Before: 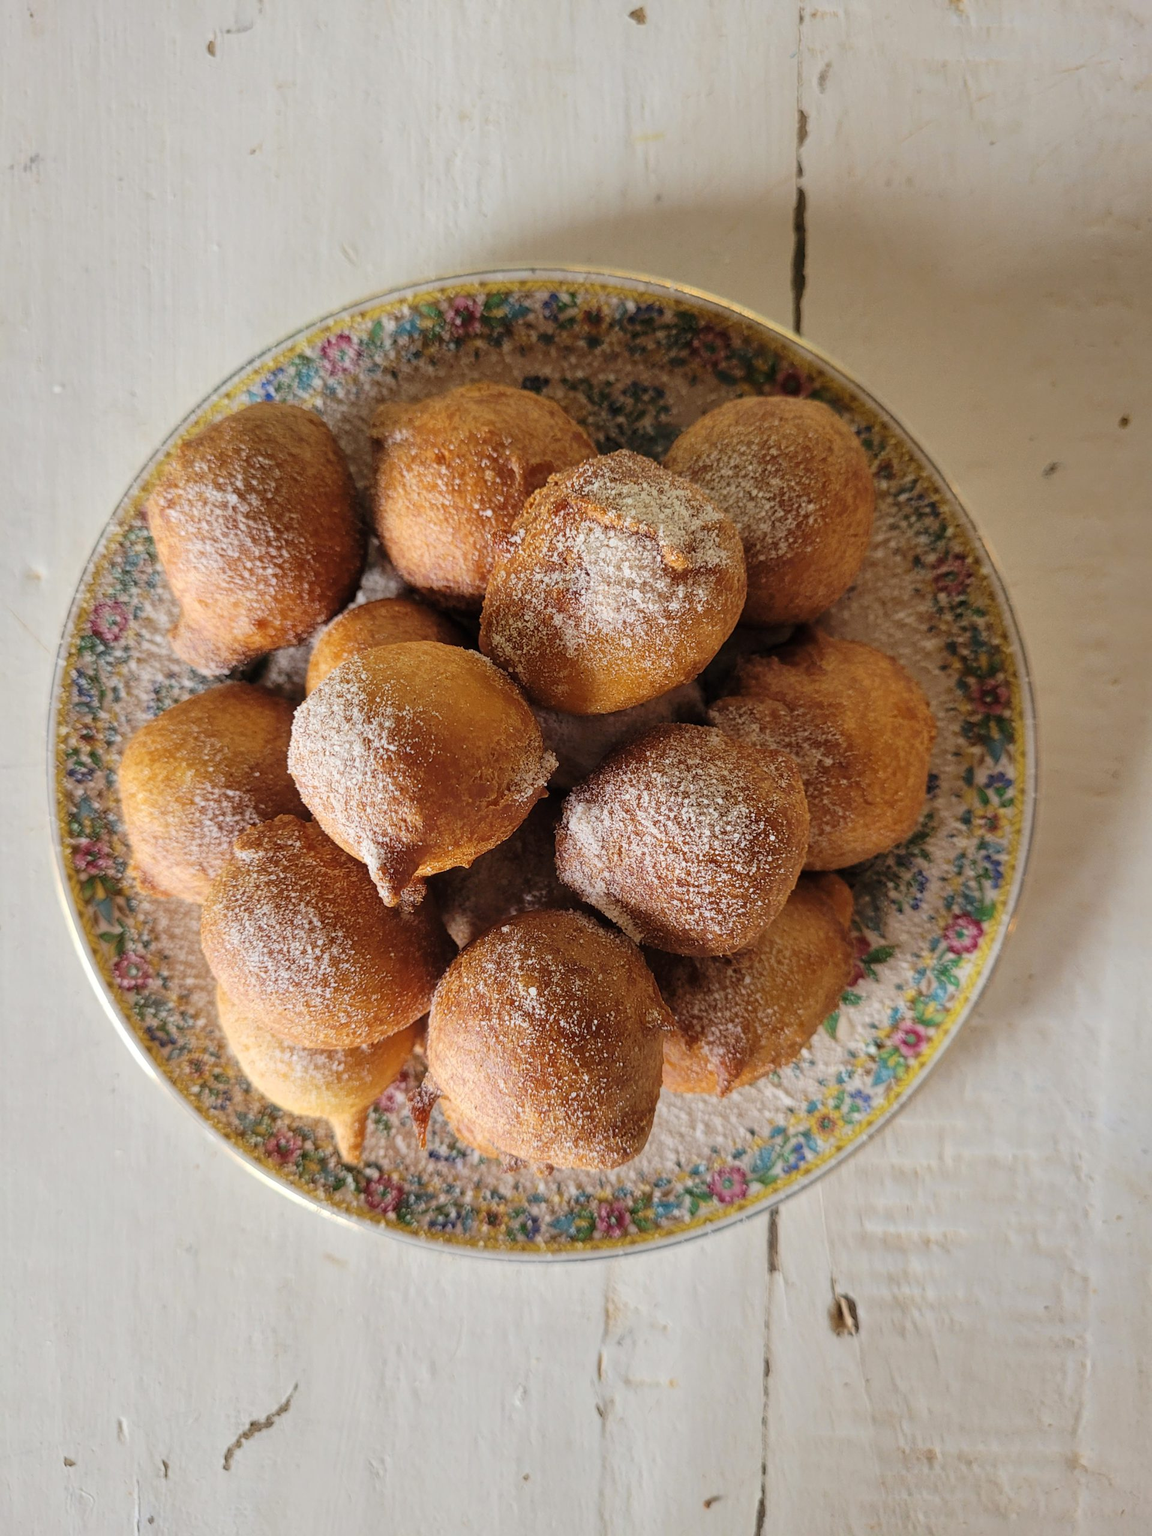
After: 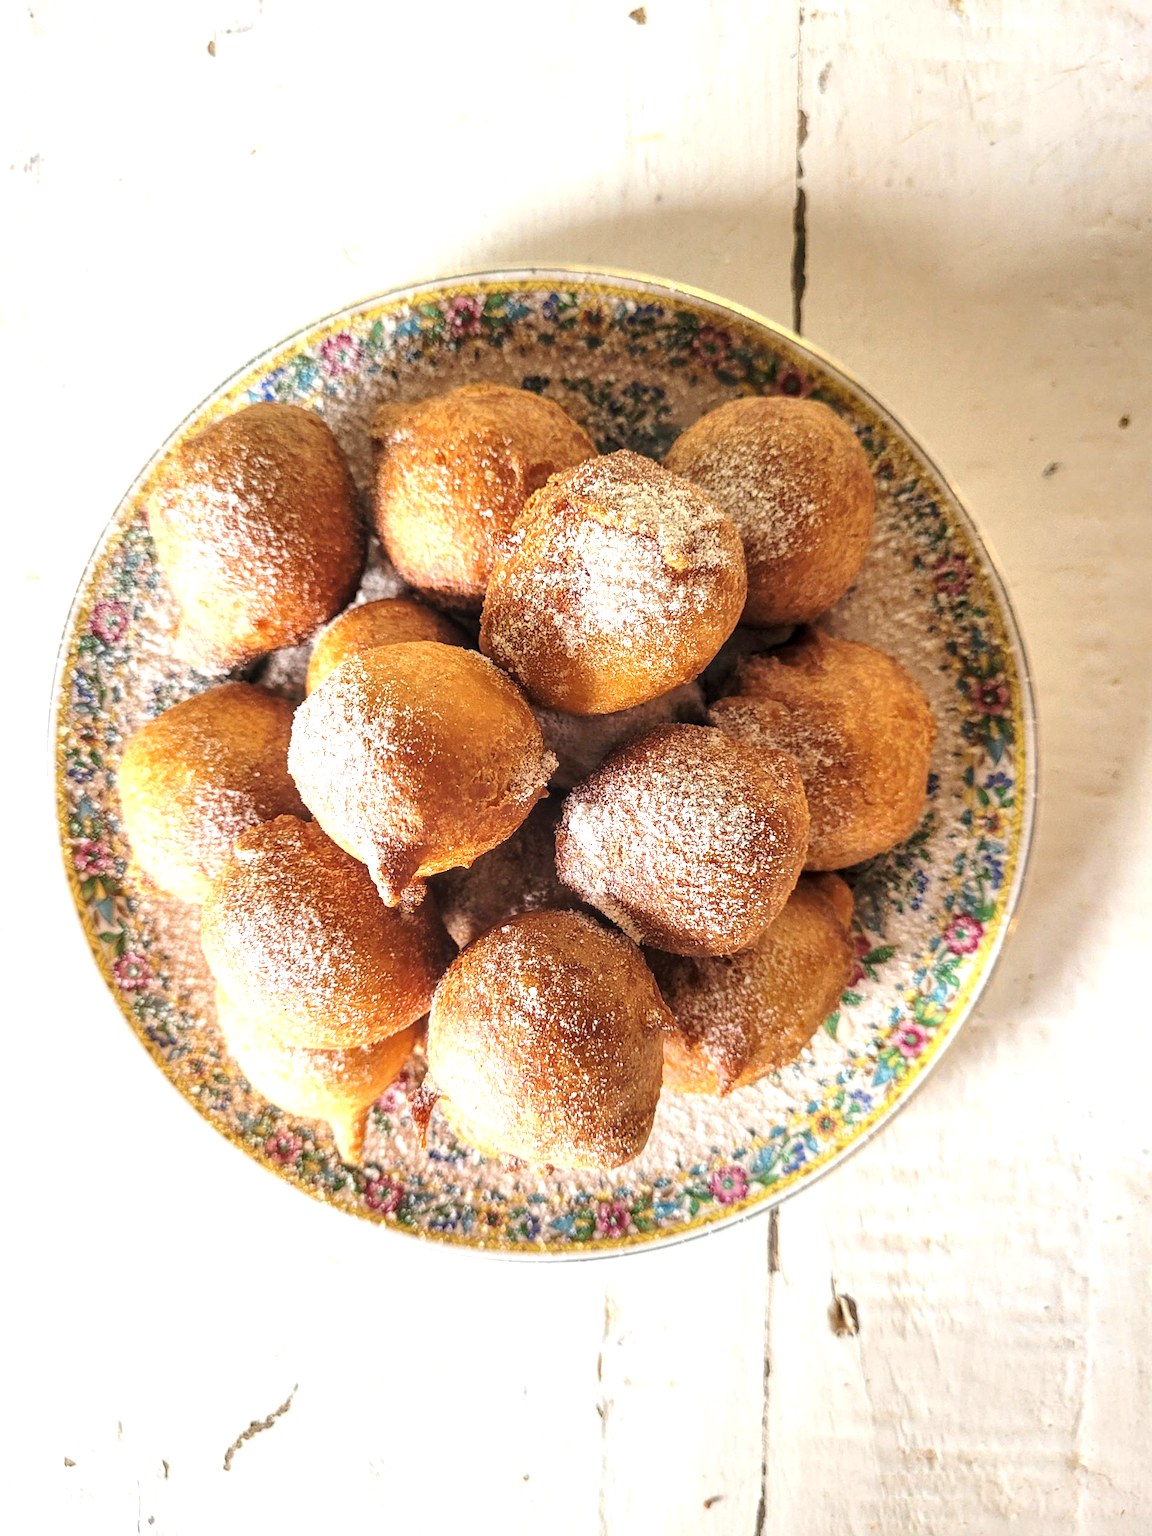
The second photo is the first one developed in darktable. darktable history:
local contrast: on, module defaults
exposure: exposure 1.09 EV, compensate highlight preservation false
